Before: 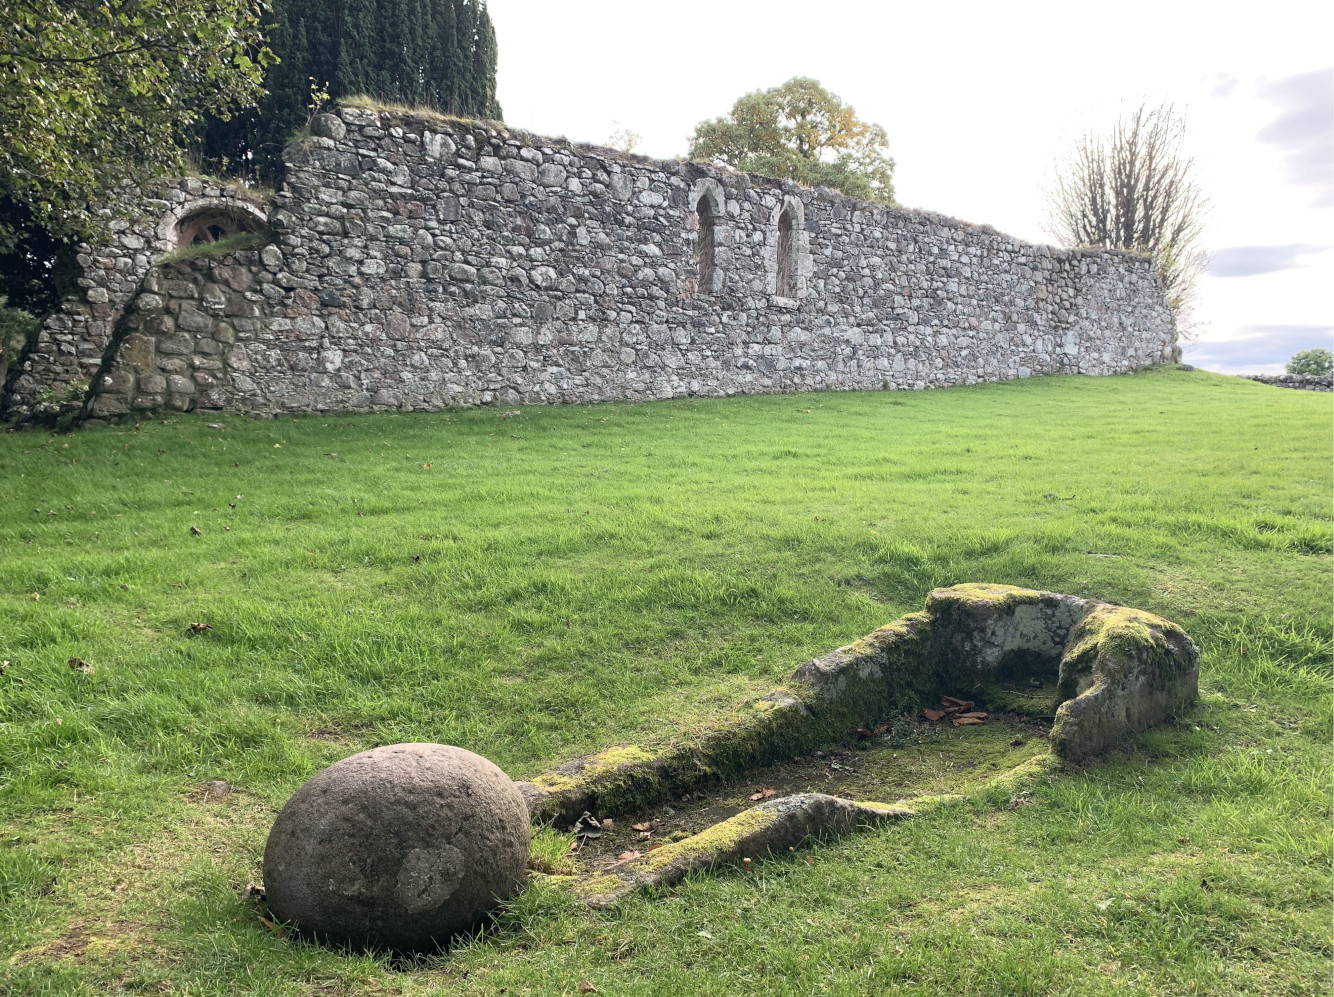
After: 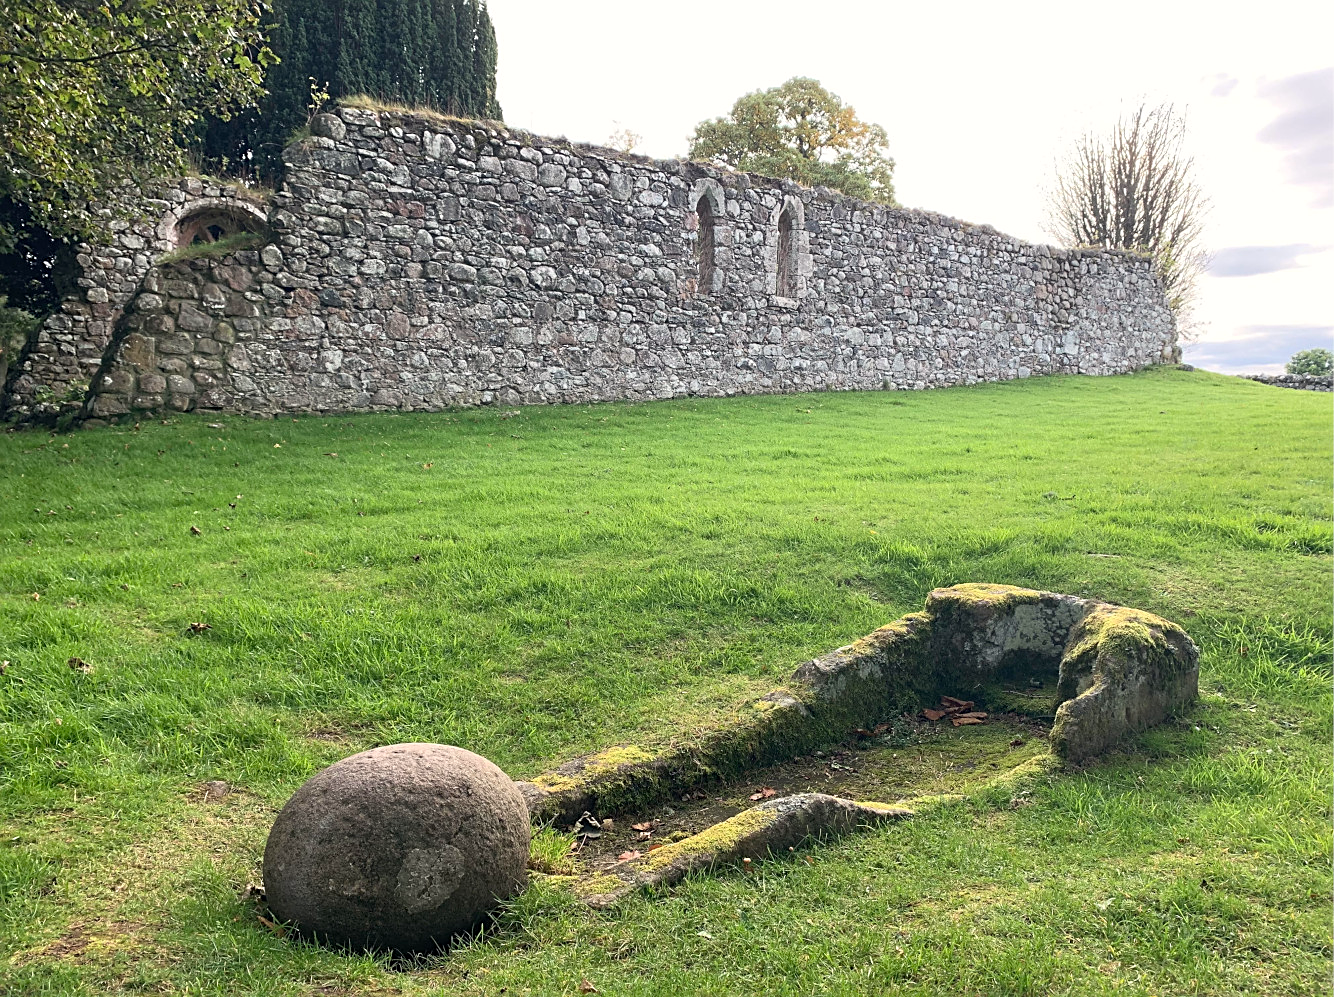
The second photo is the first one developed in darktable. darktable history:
white balance: red 1.009, blue 0.985
sharpen: on, module defaults
